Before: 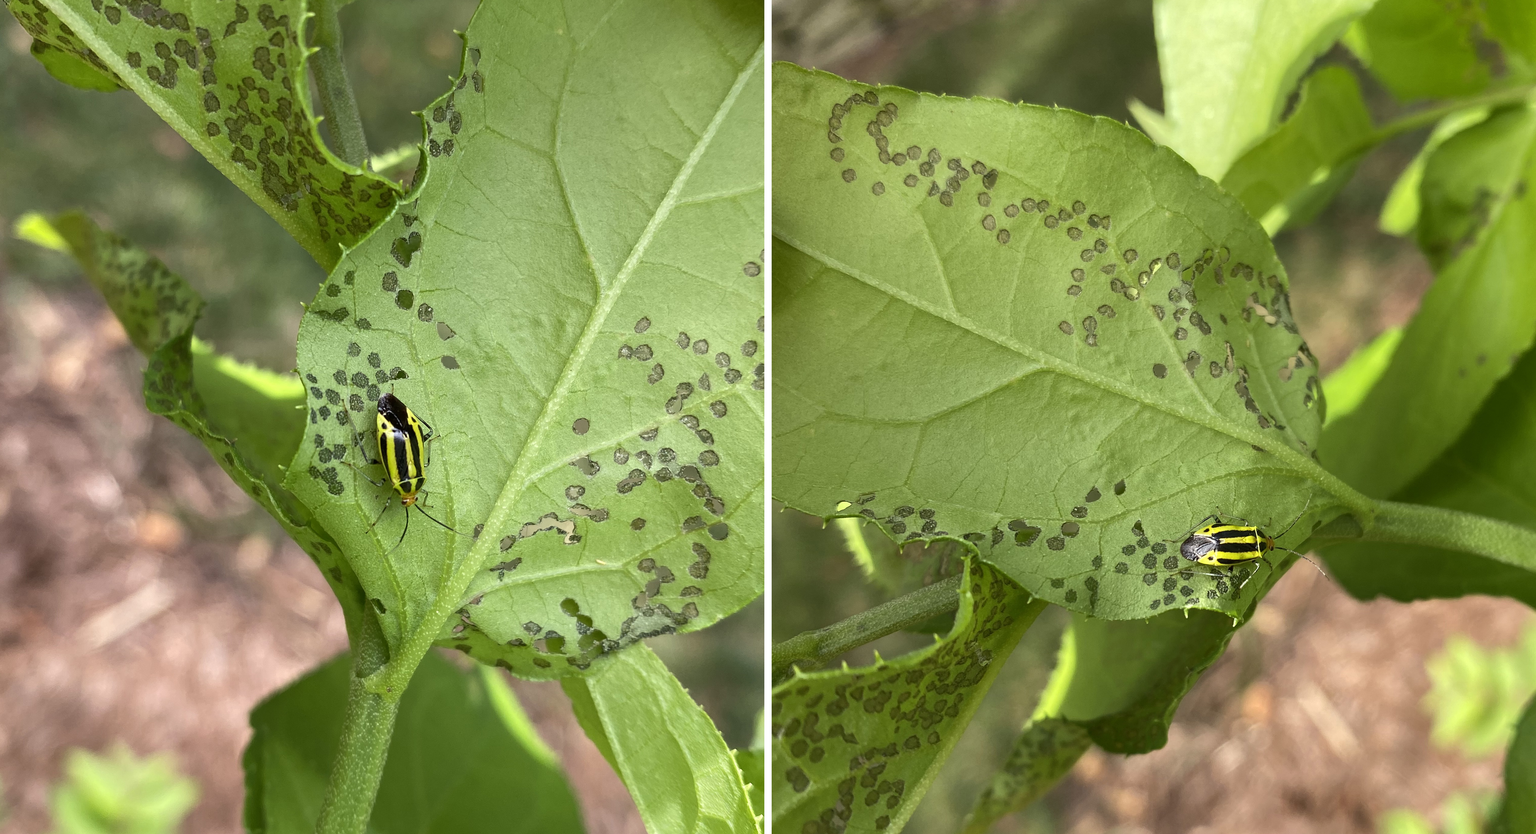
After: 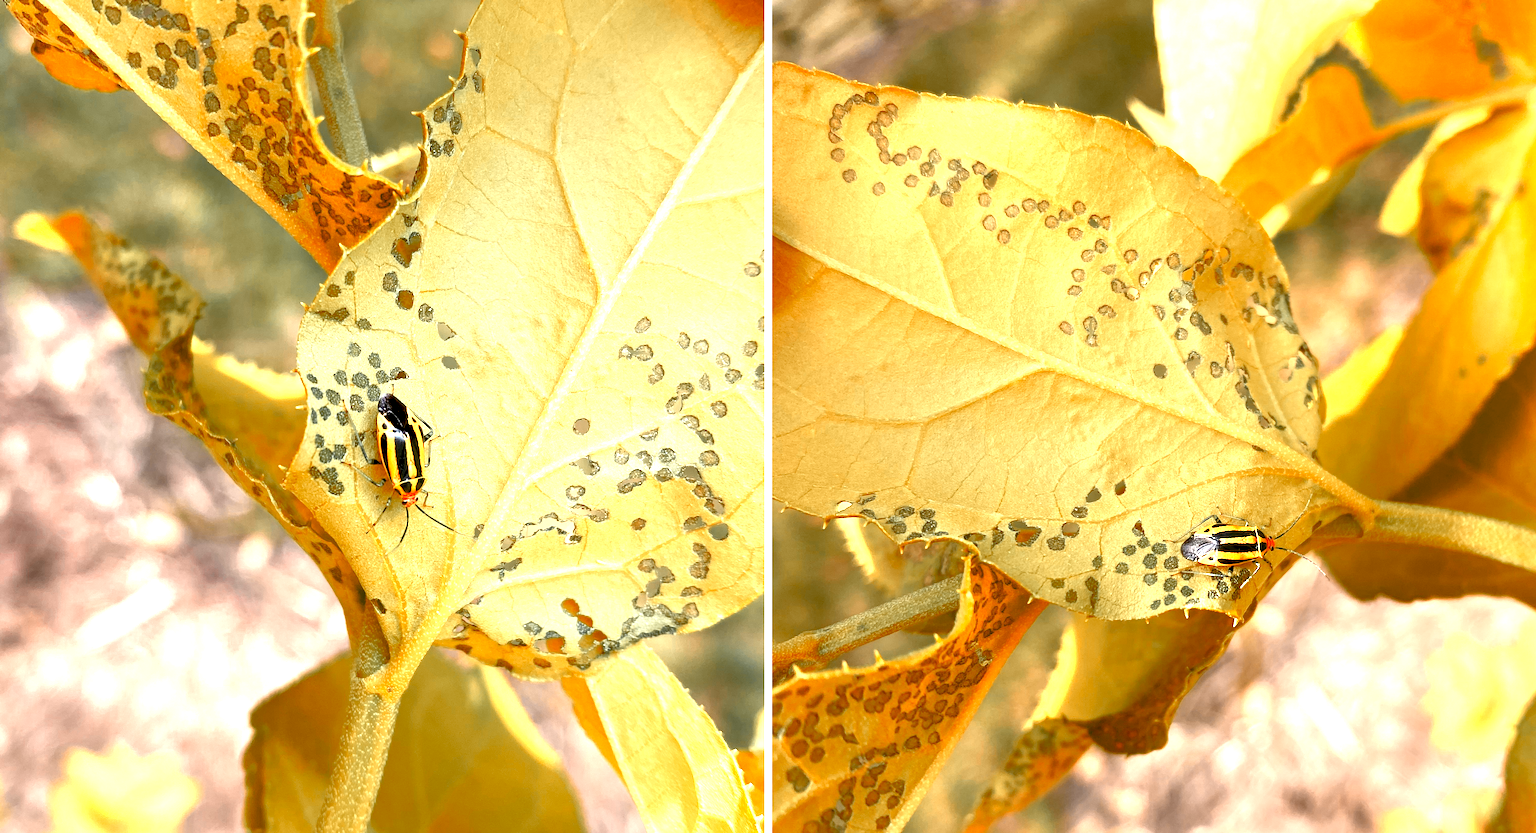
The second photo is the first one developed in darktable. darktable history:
color zones: curves: ch0 [(0.009, 0.528) (0.136, 0.6) (0.255, 0.586) (0.39, 0.528) (0.522, 0.584) (0.686, 0.736) (0.849, 0.561)]; ch1 [(0.045, 0.781) (0.14, 0.416) (0.257, 0.695) (0.442, 0.032) (0.738, 0.338) (0.818, 0.632) (0.891, 0.741) (1, 0.704)]; ch2 [(0, 0.667) (0.141, 0.52) (0.26, 0.37) (0.474, 0.432) (0.743, 0.286)]
exposure: black level correction 0.008, exposure 0.987 EV, compensate highlight preservation false
